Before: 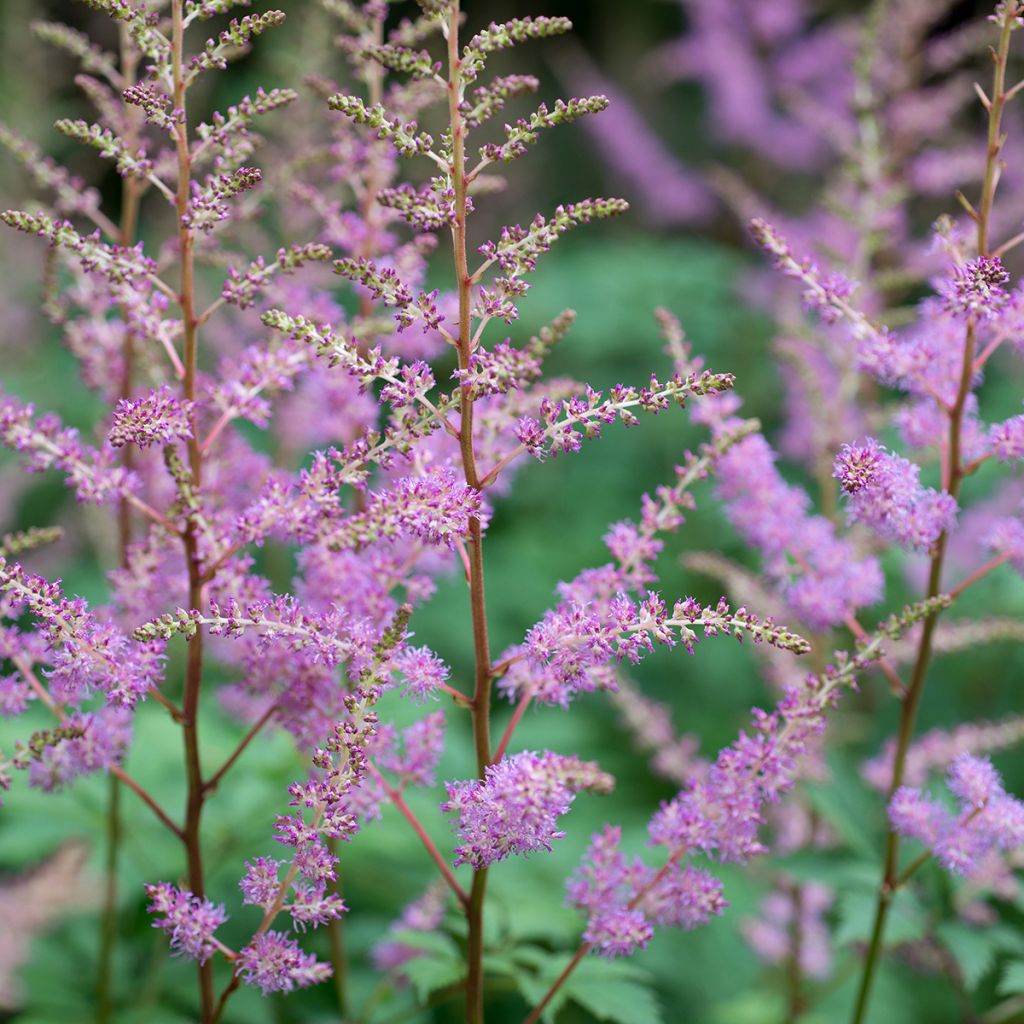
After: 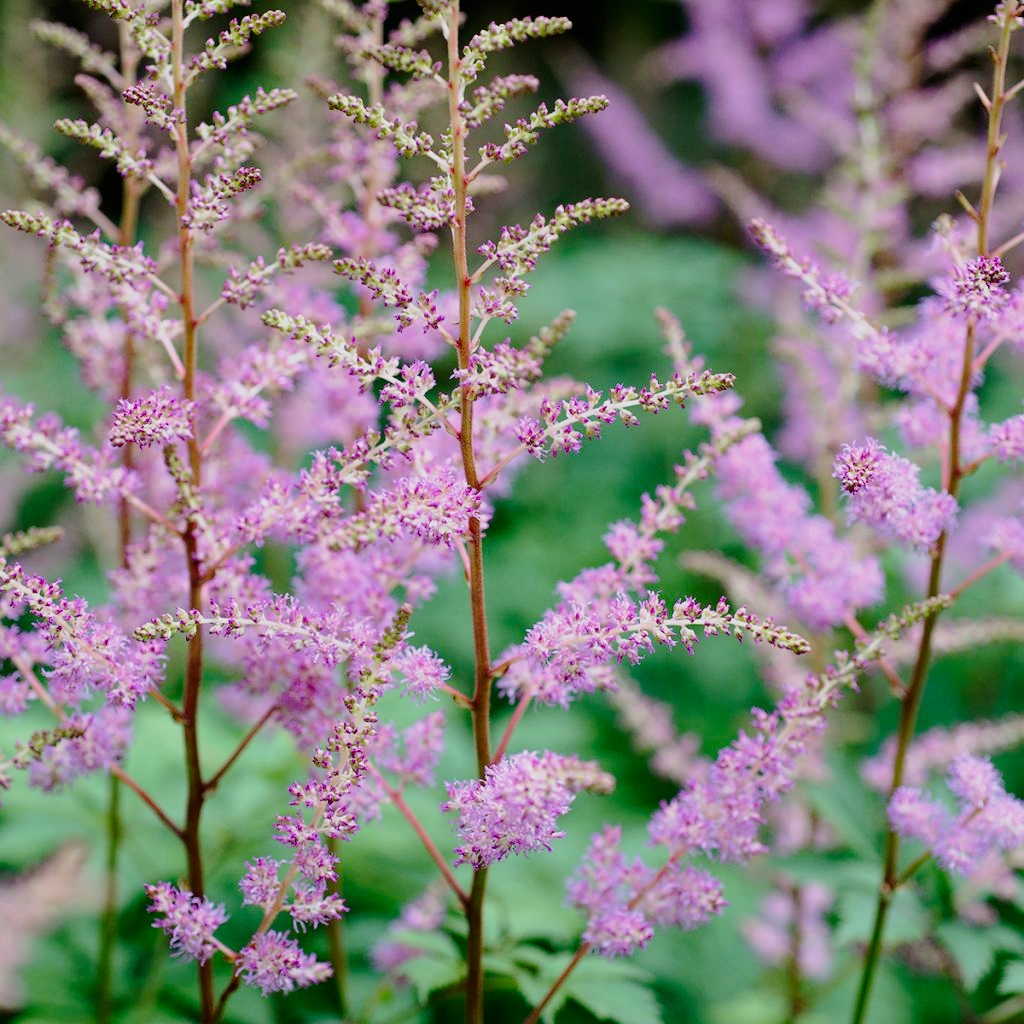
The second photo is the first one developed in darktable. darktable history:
tone curve: curves: ch0 [(0.003, 0.003) (0.104, 0.026) (0.236, 0.181) (0.401, 0.443) (0.495, 0.55) (0.625, 0.67) (0.819, 0.841) (0.96, 0.899)]; ch1 [(0, 0) (0.161, 0.092) (0.37, 0.302) (0.424, 0.402) (0.45, 0.466) (0.495, 0.51) (0.573, 0.571) (0.638, 0.641) (0.751, 0.741) (1, 1)]; ch2 [(0, 0) (0.352, 0.403) (0.466, 0.443) (0.524, 0.526) (0.56, 0.556) (1, 1)], preserve colors none
